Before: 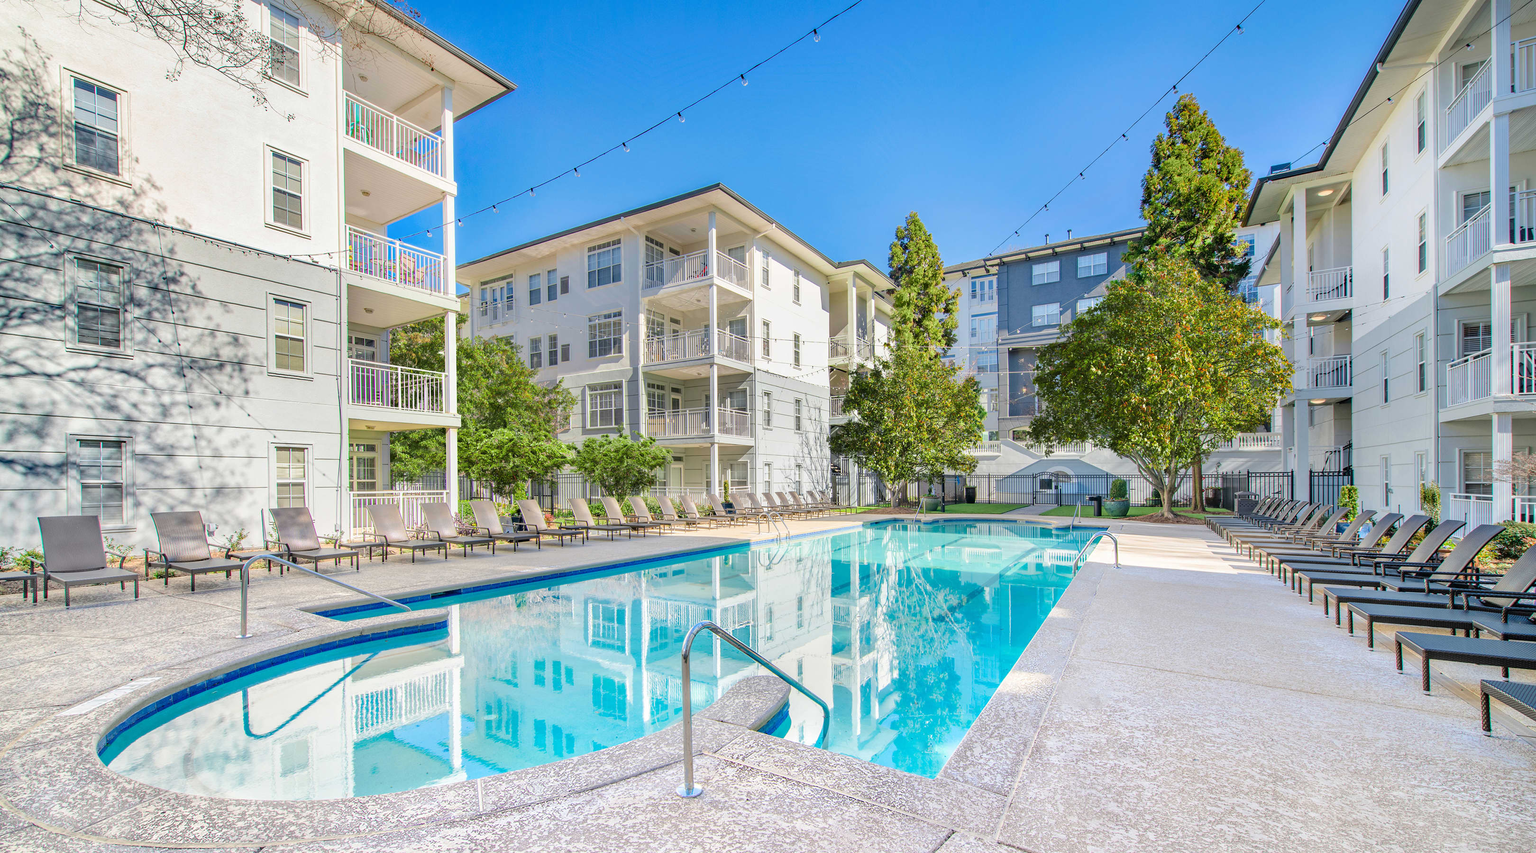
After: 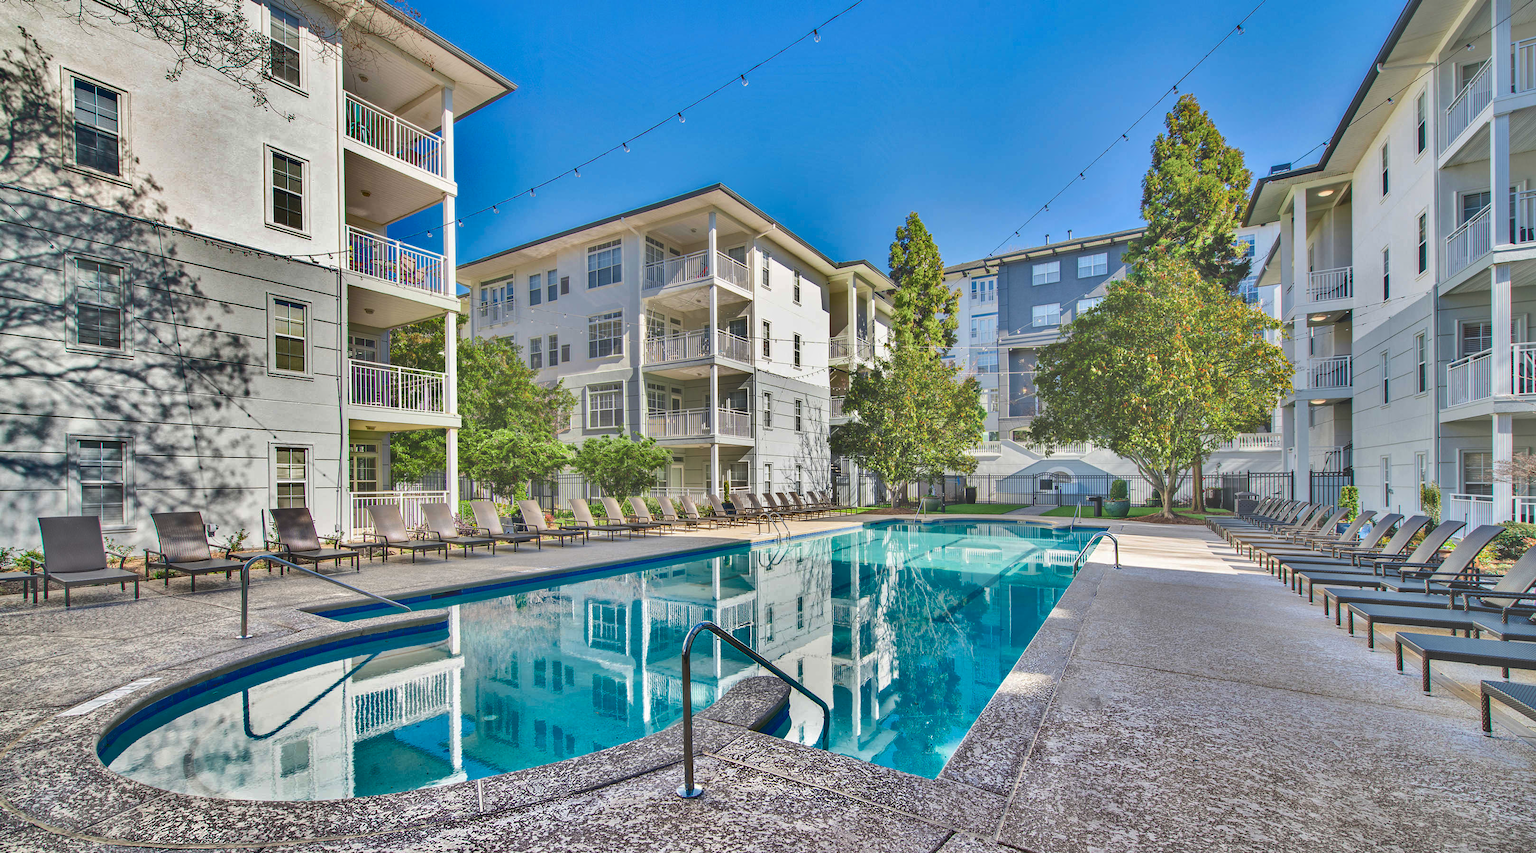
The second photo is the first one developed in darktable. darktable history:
exposure: black level correction -0.03, compensate highlight preservation false
base curve: curves: ch0 [(0, 0) (0.472, 0.508) (1, 1)]
shadows and highlights: shadows 20.91, highlights -82.73, soften with gaussian
